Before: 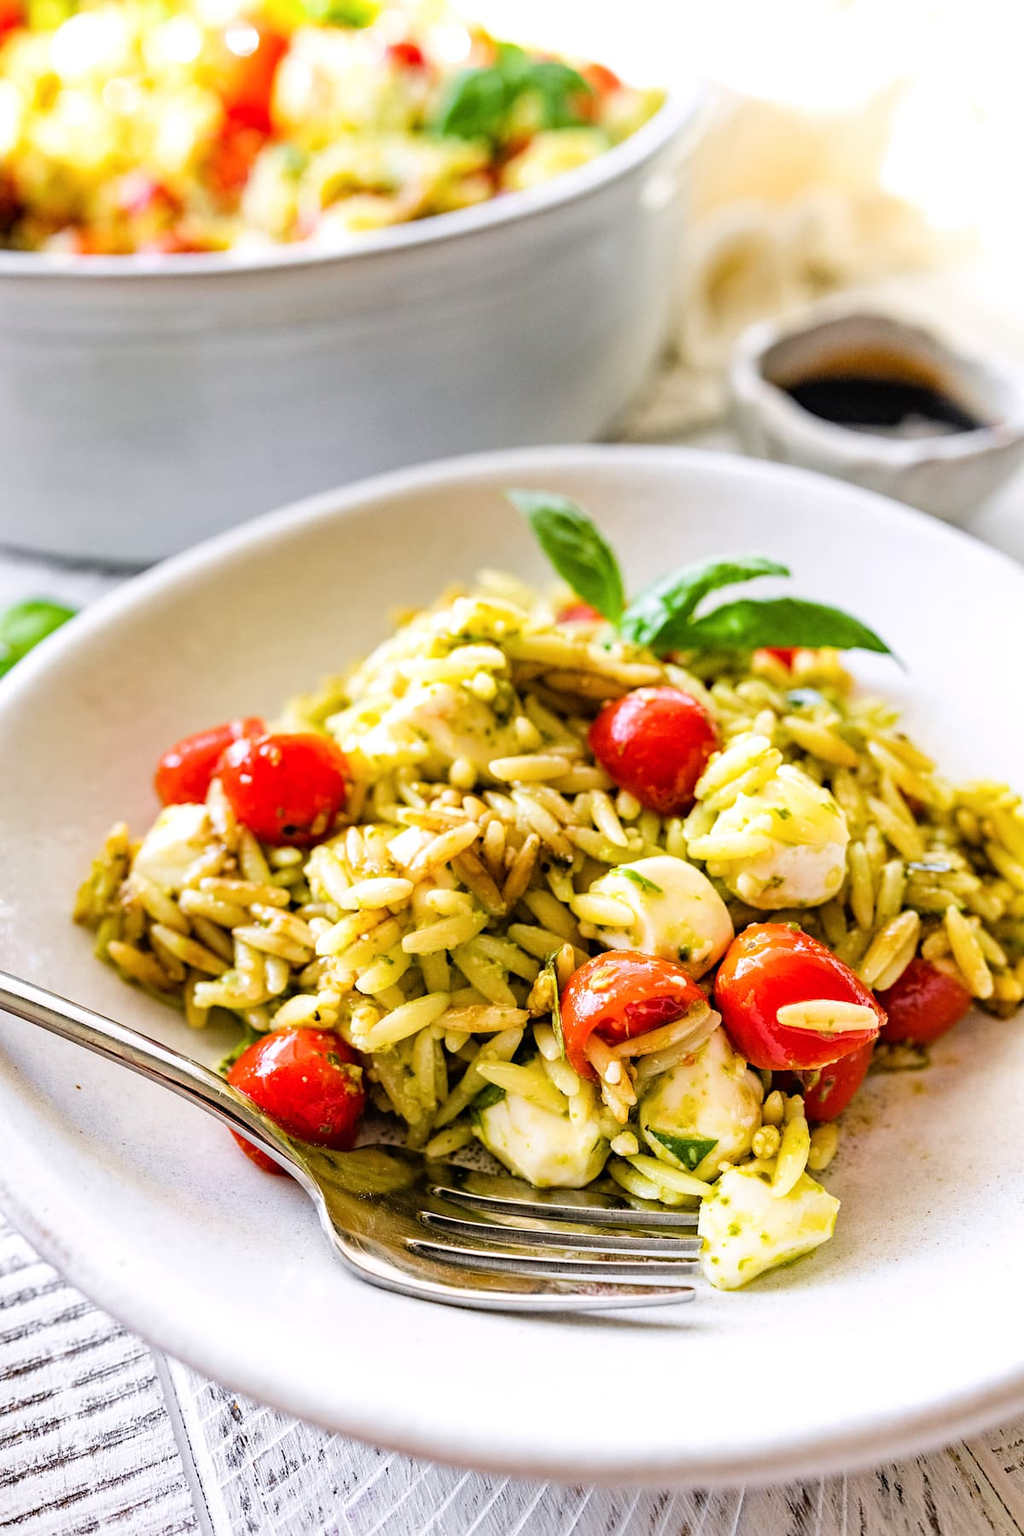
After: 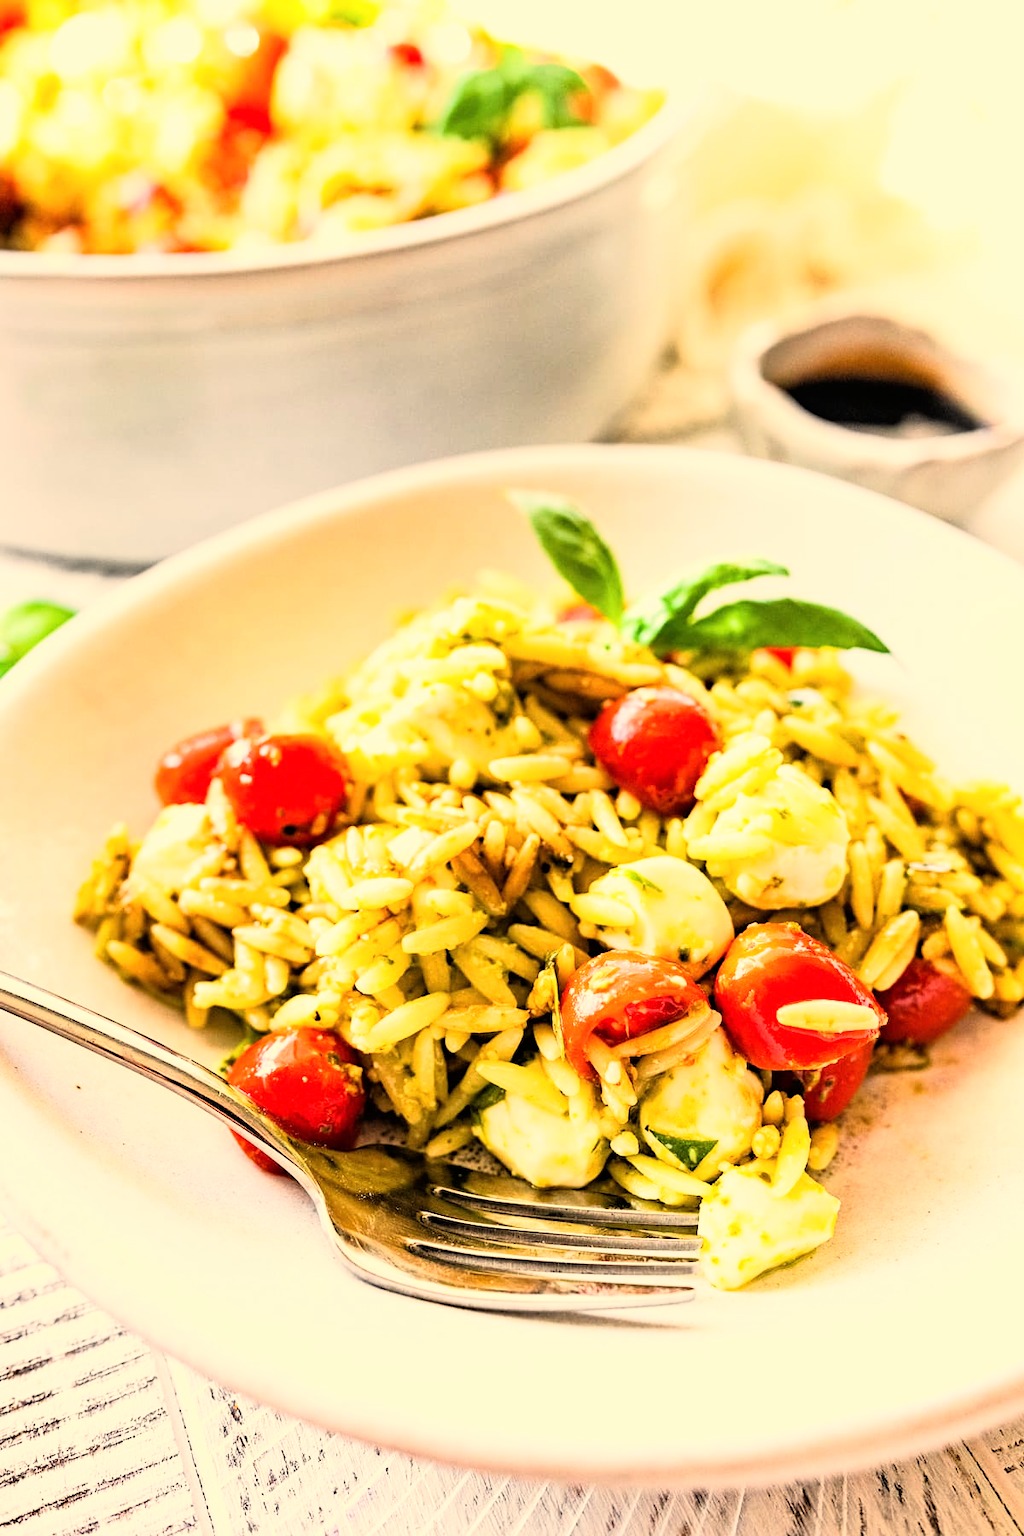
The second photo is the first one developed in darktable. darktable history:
base curve: curves: ch0 [(0, 0) (0.005, 0.002) (0.193, 0.295) (0.399, 0.664) (0.75, 0.928) (1, 1)]
white balance: red 1.123, blue 0.83
